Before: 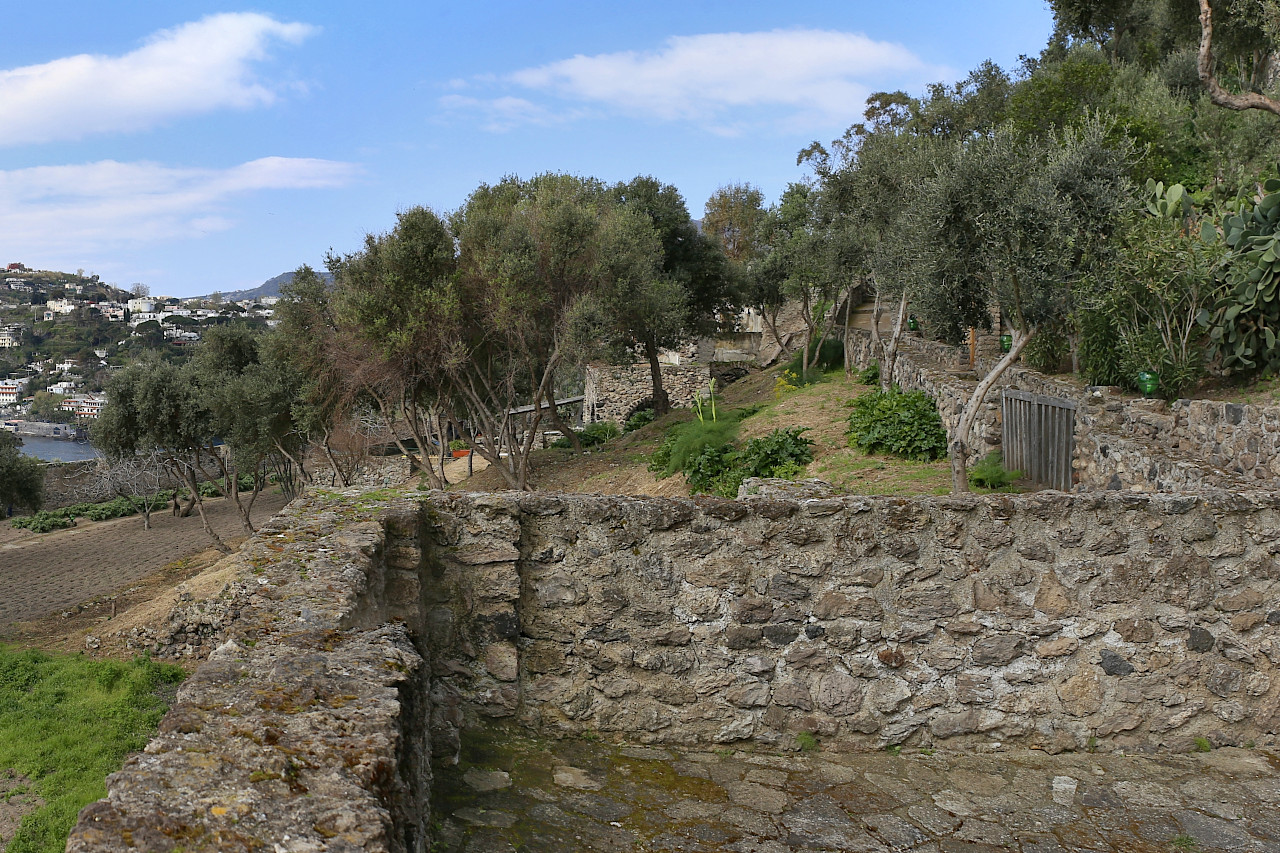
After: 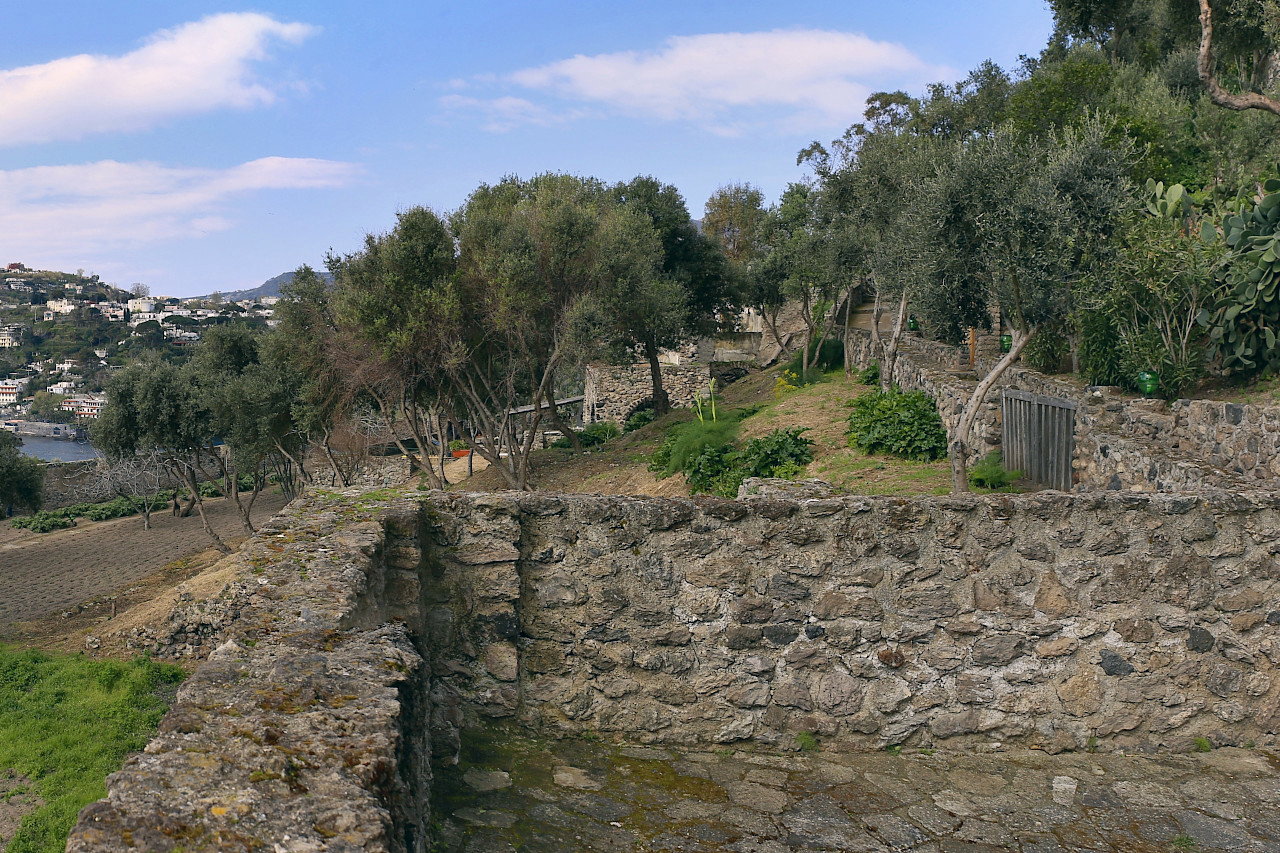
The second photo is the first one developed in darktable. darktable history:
color correction: highlights a* 5.41, highlights b* 5.3, shadows a* -4.78, shadows b* -5.19
contrast brightness saturation: contrast -0.017, brightness -0.013, saturation 0.028
